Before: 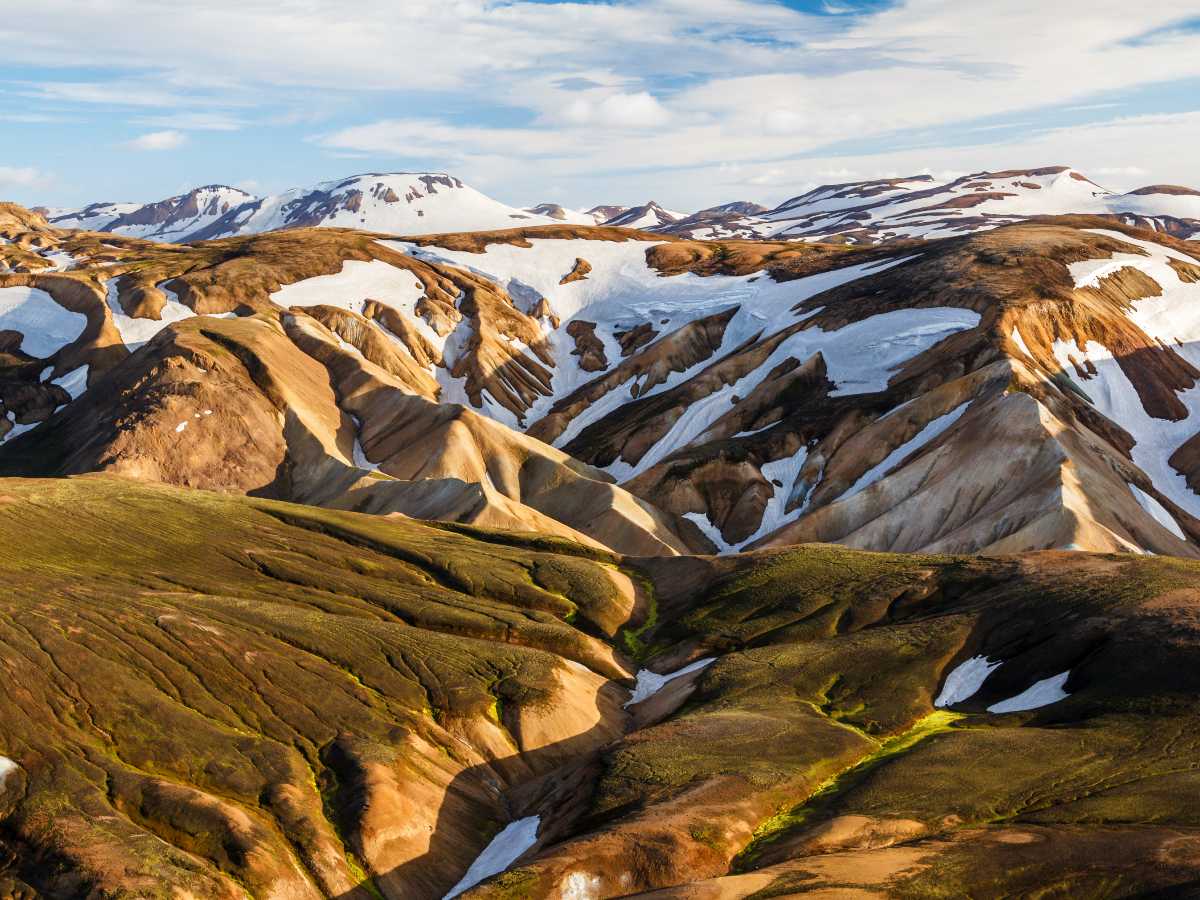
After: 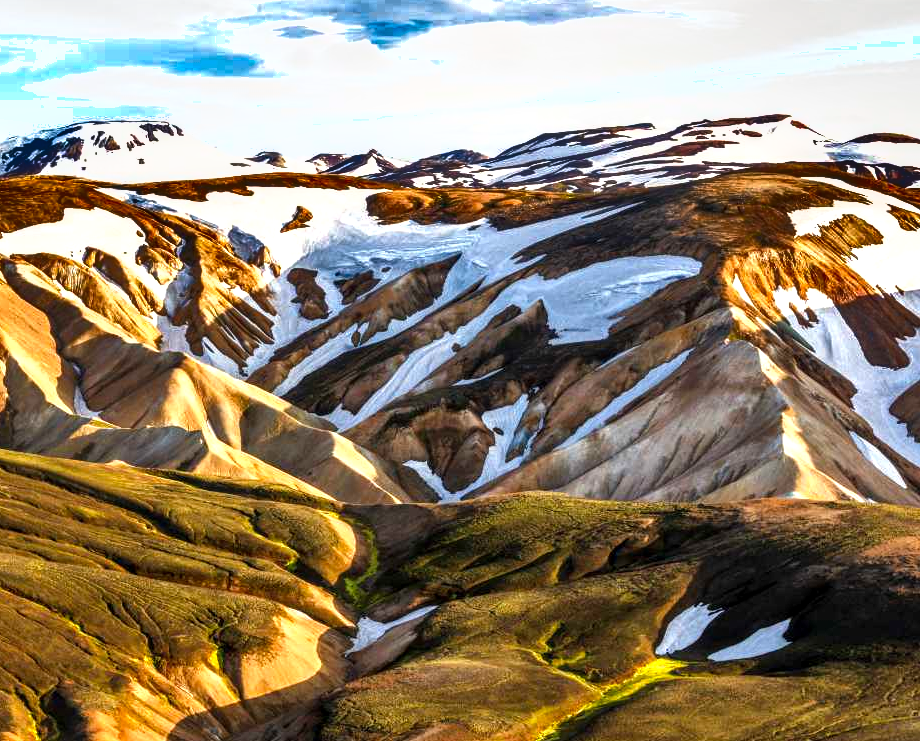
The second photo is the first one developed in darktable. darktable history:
shadows and highlights: shadows 80.4, white point adjustment -9.22, highlights -61.24, soften with gaussian
local contrast: on, module defaults
sharpen: radius 2.859, amount 0.863, threshold 47.079
levels: white 99.94%, levels [0, 0.374, 0.749]
crop: left 23.295%, top 5.859%, bottom 11.698%
